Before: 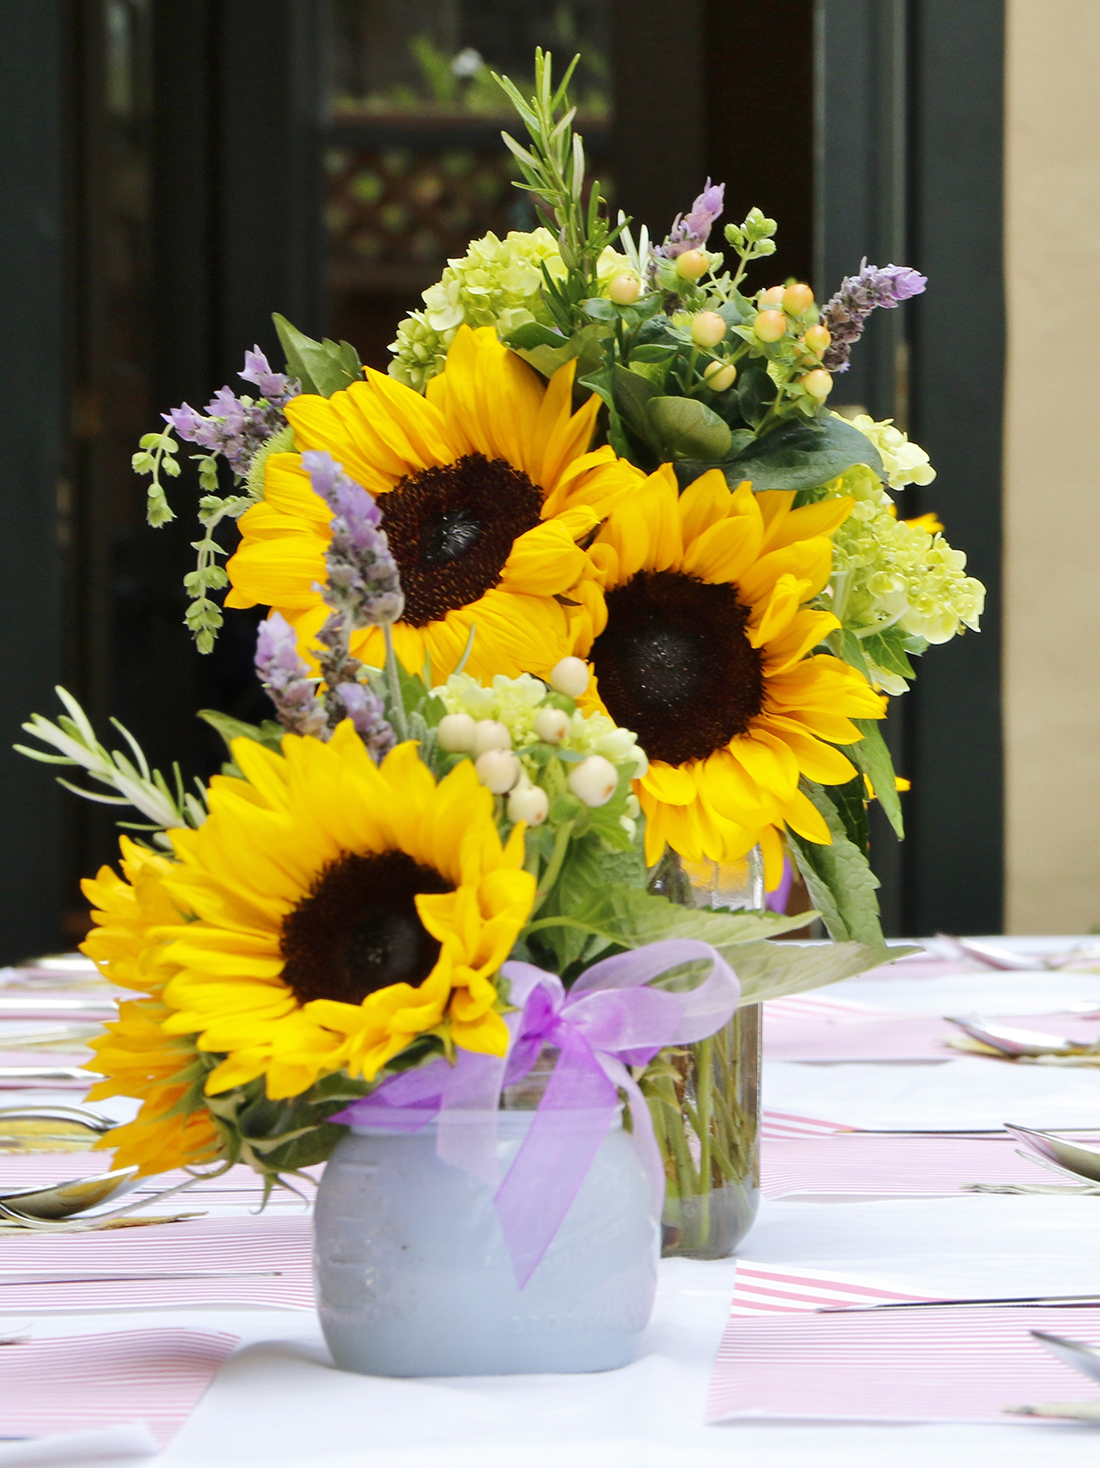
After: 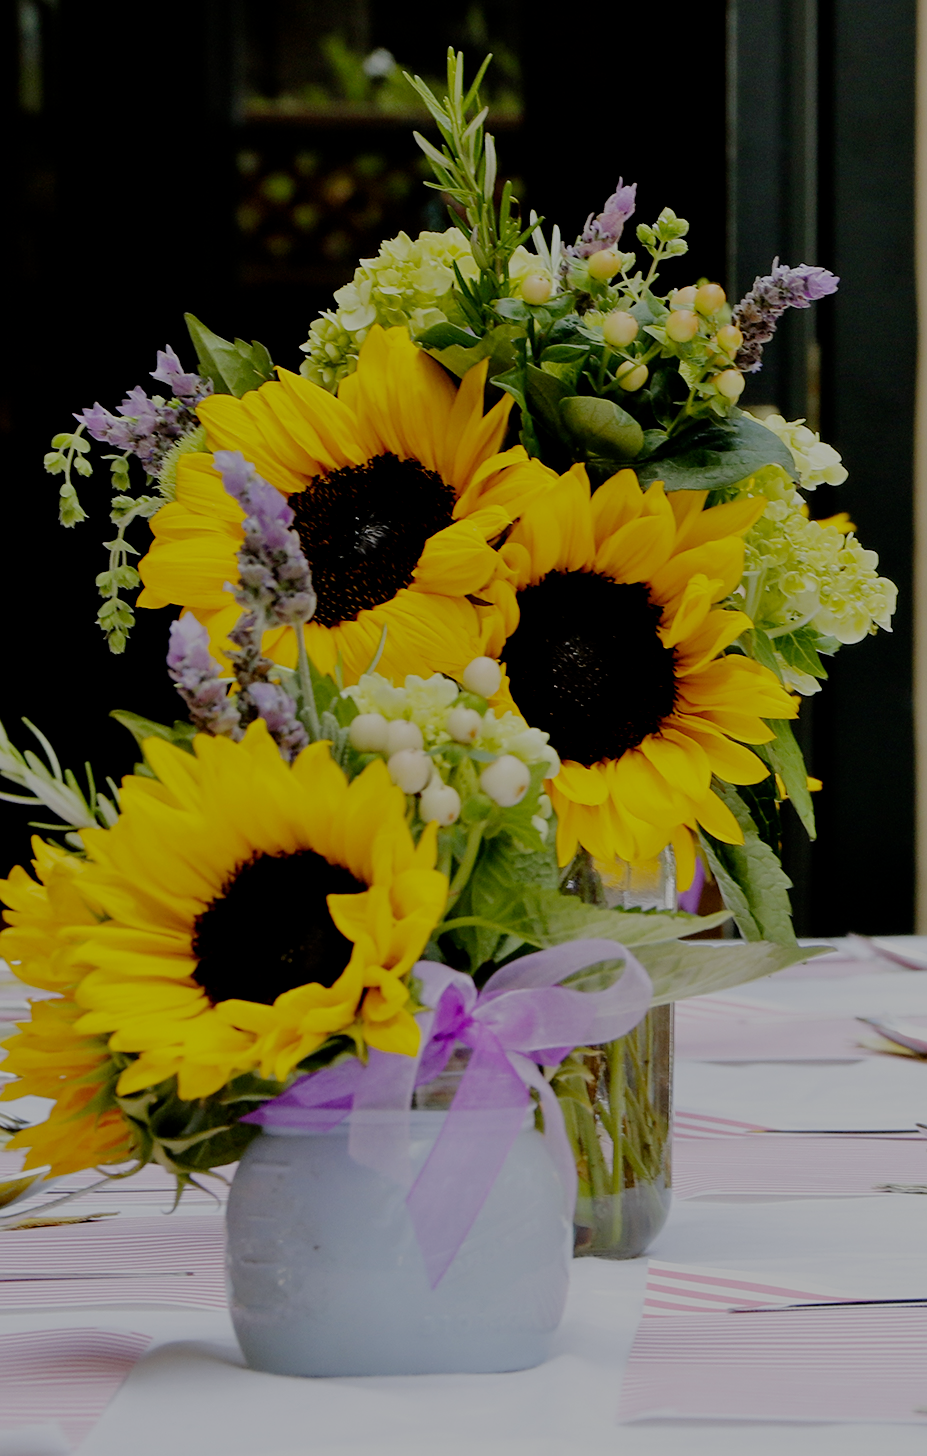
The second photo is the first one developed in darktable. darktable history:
crop: left 8.026%, right 7.374%
sharpen: amount 0.2
exposure: black level correction 0.009, exposure -0.159 EV, compensate highlight preservation false
filmic rgb: middle gray luminance 30%, black relative exposure -9 EV, white relative exposure 7 EV, threshold 6 EV, target black luminance 0%, hardness 2.94, latitude 2.04%, contrast 0.963, highlights saturation mix 5%, shadows ↔ highlights balance 12.16%, add noise in highlights 0, preserve chrominance no, color science v3 (2019), use custom middle-gray values true, iterations of high-quality reconstruction 0, contrast in highlights soft, enable highlight reconstruction true
